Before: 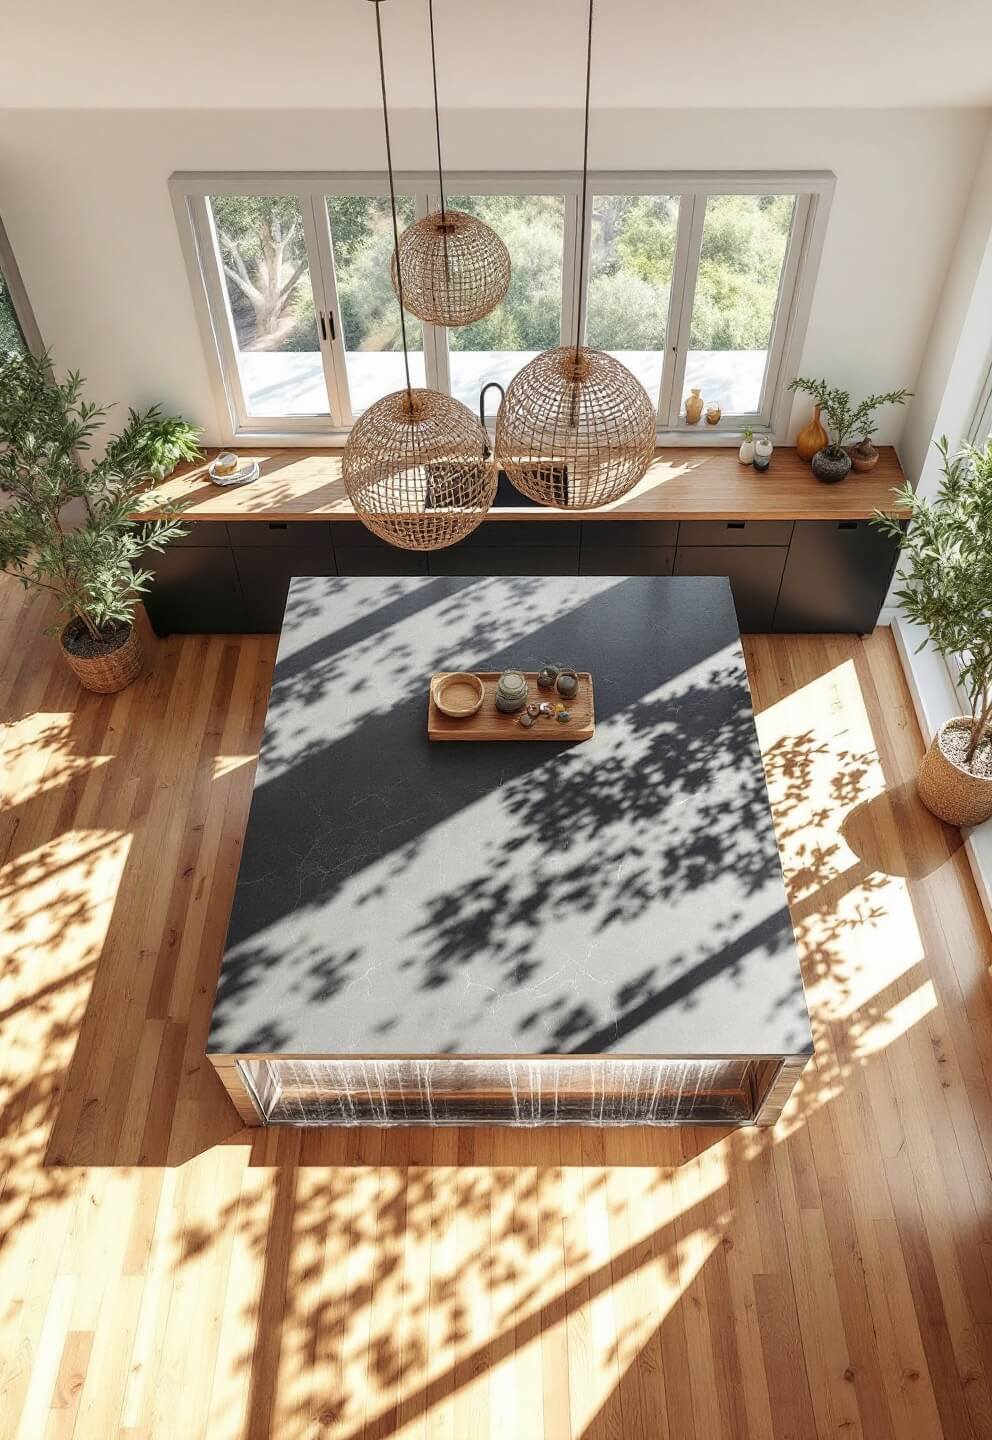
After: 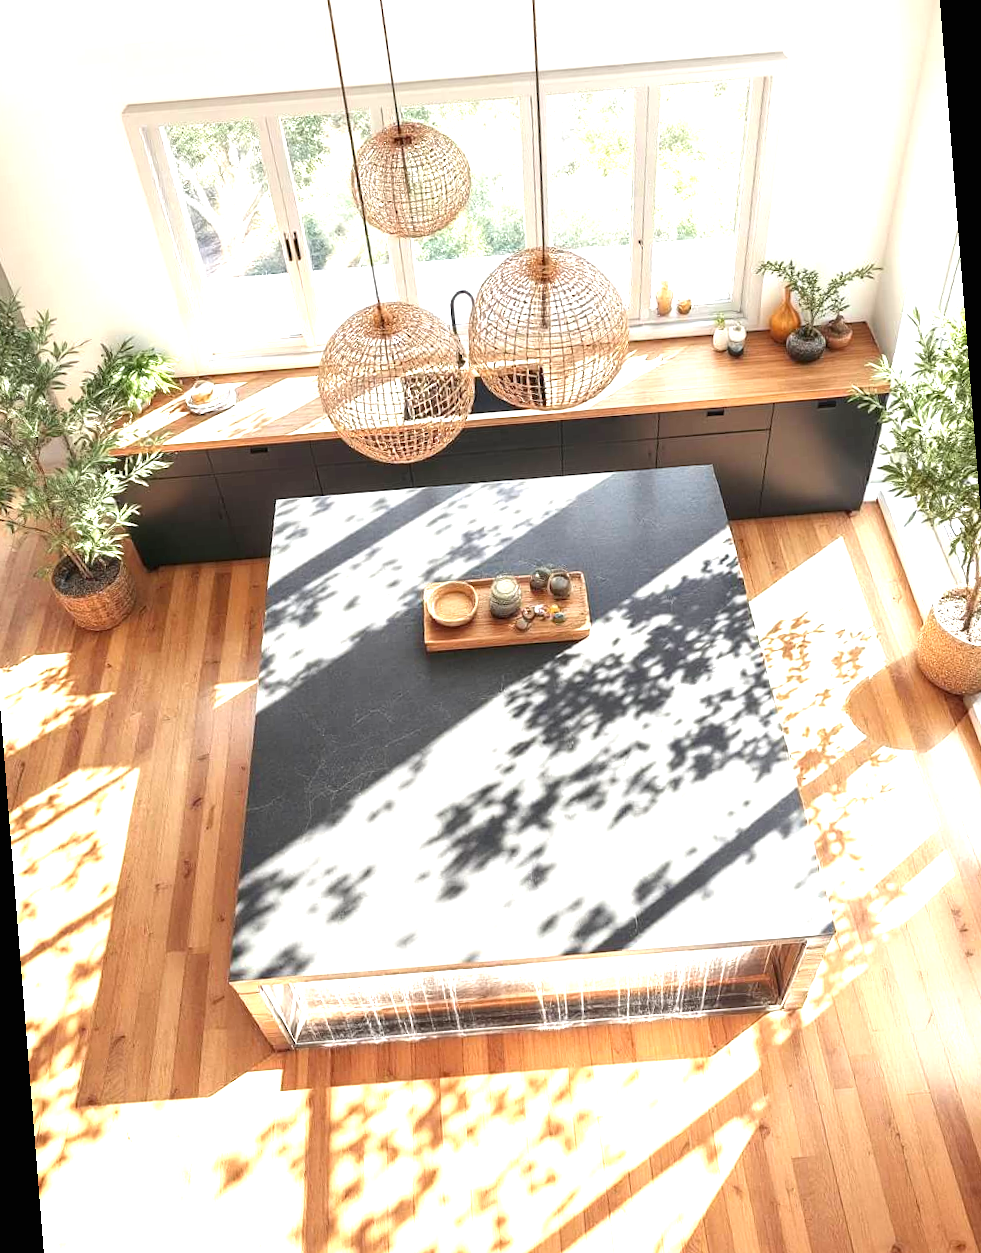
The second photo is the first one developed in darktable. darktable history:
color zones: curves: ch0 [(0, 0.5) (0.143, 0.5) (0.286, 0.5) (0.429, 0.5) (0.62, 0.489) (0.714, 0.445) (0.844, 0.496) (1, 0.5)]; ch1 [(0, 0.5) (0.143, 0.5) (0.286, 0.5) (0.429, 0.5) (0.571, 0.5) (0.714, 0.523) (0.857, 0.5) (1, 0.5)]
rotate and perspective: rotation -4.57°, crop left 0.054, crop right 0.944, crop top 0.087, crop bottom 0.914
exposure: black level correction 0, exposure 1.45 EV, compensate exposure bias true, compensate highlight preservation false
